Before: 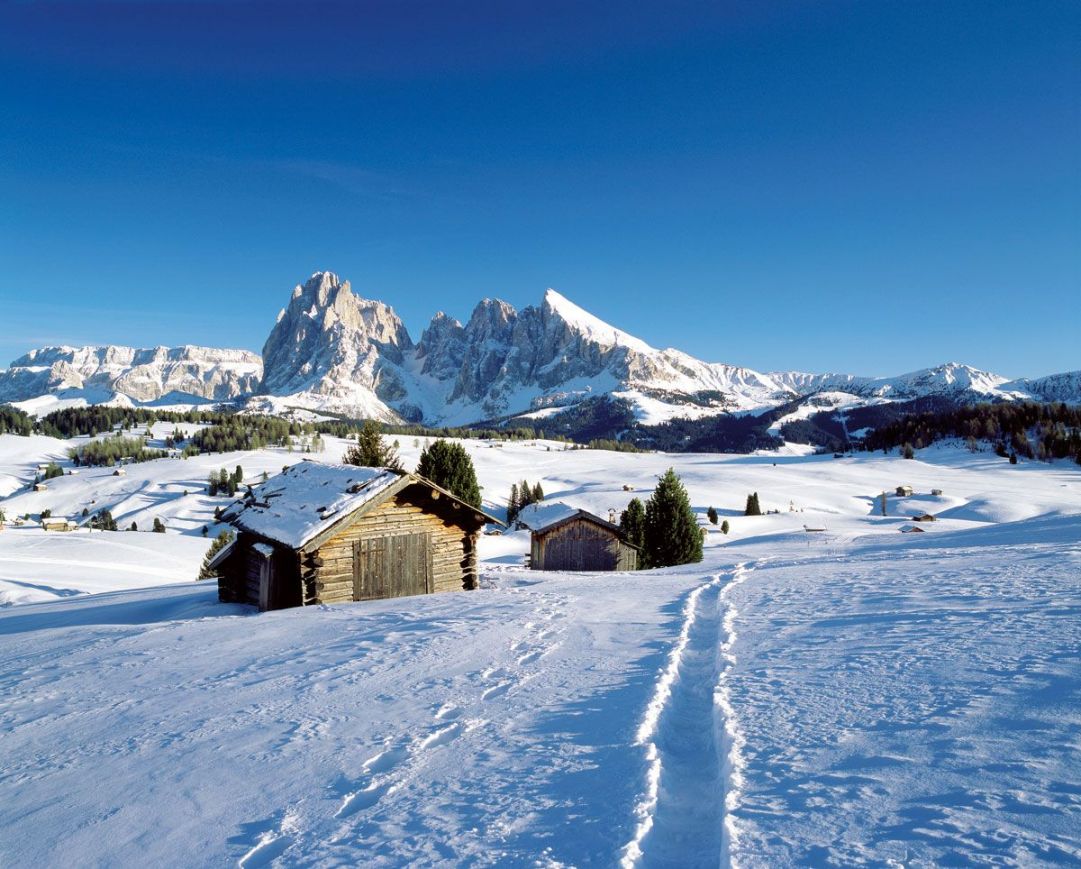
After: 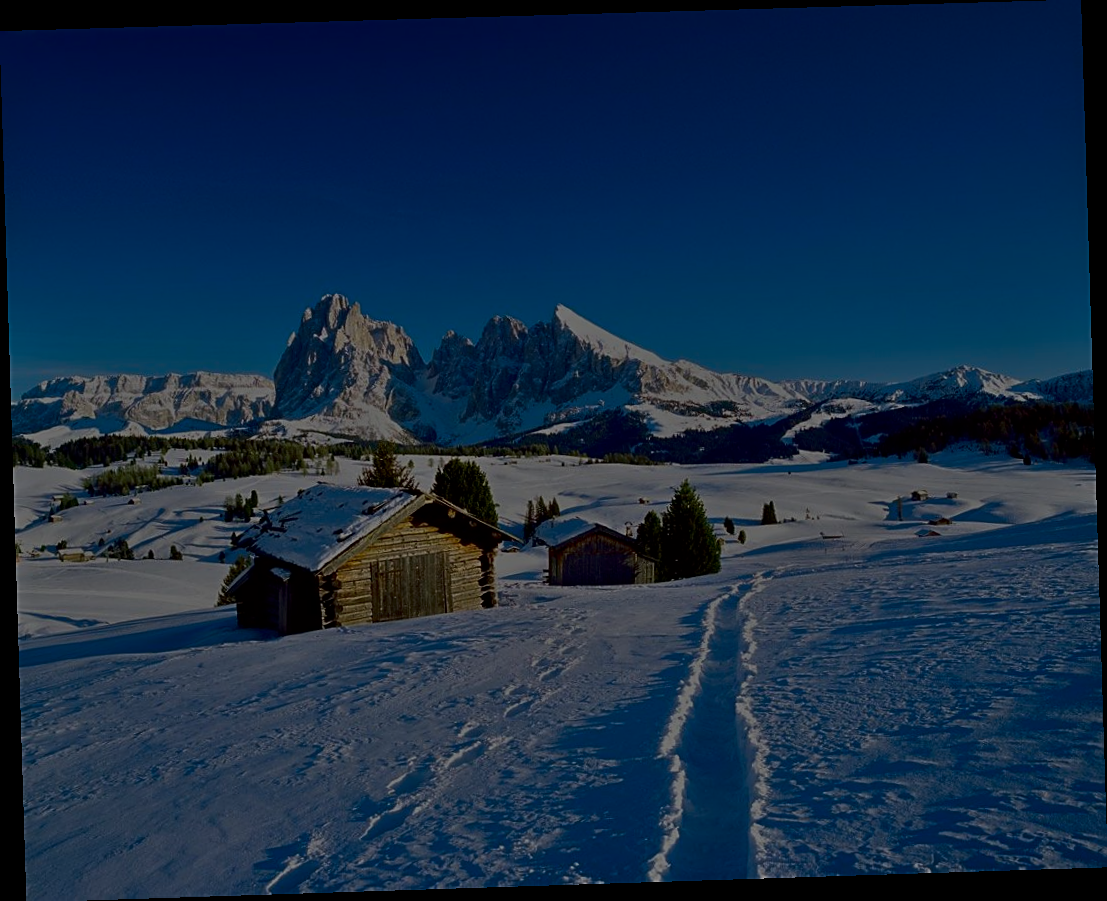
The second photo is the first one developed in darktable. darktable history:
contrast brightness saturation: brightness -0.25, saturation 0.2
rotate and perspective: rotation -1.77°, lens shift (horizontal) 0.004, automatic cropping off
sharpen: on, module defaults
exposure: compensate highlight preservation false
tone equalizer: -8 EV -2 EV, -7 EV -2 EV, -6 EV -2 EV, -5 EV -2 EV, -4 EV -2 EV, -3 EV -2 EV, -2 EV -2 EV, -1 EV -1.63 EV, +0 EV -2 EV
